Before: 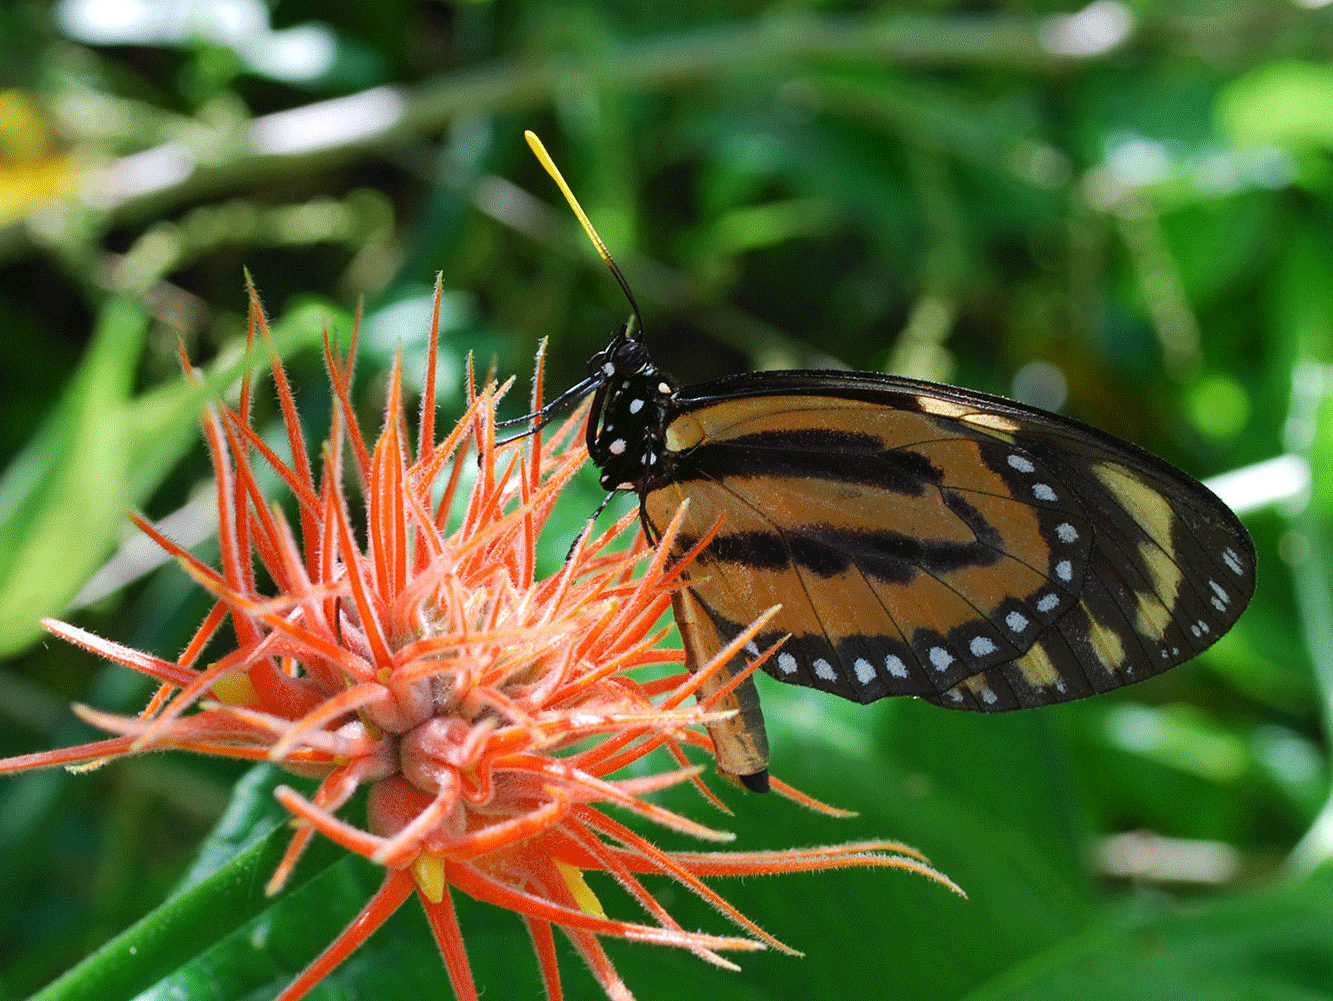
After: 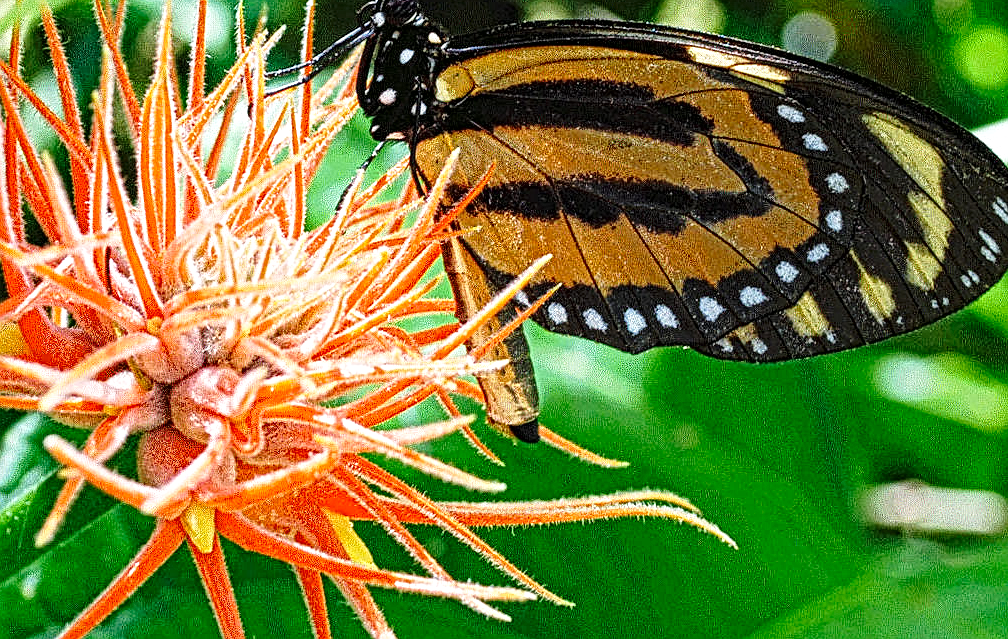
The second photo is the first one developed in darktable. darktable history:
local contrast: mode bilateral grid, contrast 20, coarseness 3, detail 300%, midtone range 0.2
base curve: curves: ch0 [(0, 0) (0.028, 0.03) (0.121, 0.232) (0.46, 0.748) (0.859, 0.968) (1, 1)], preserve colors none
crop and rotate: left 17.299%, top 35.115%, right 7.015%, bottom 1.024%
